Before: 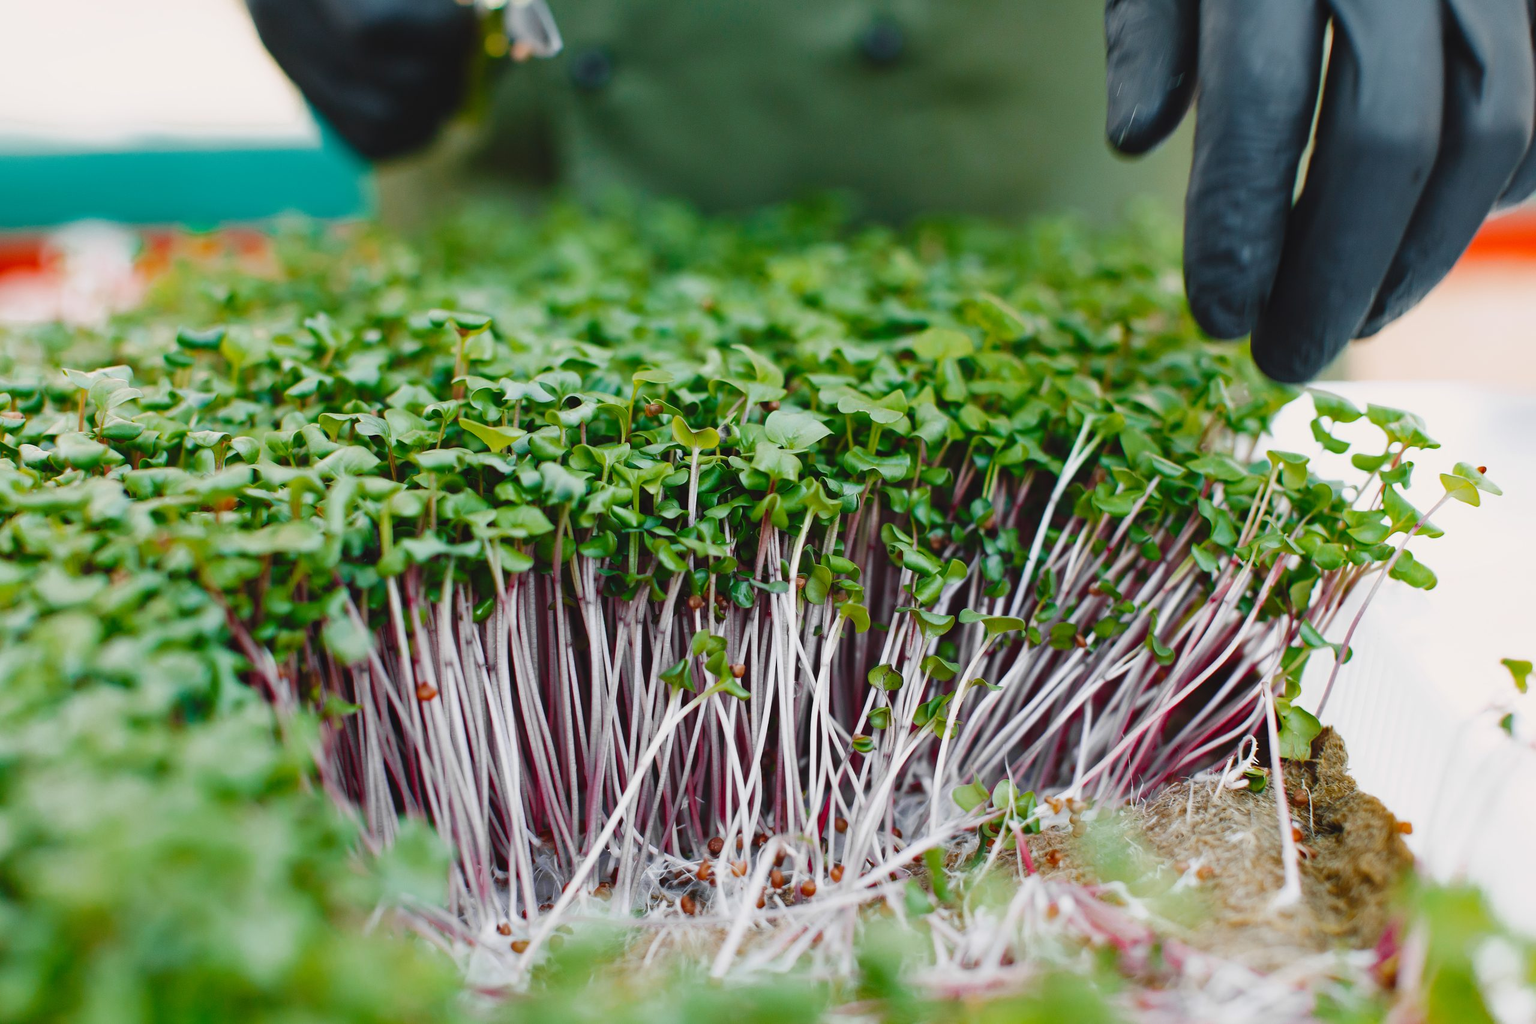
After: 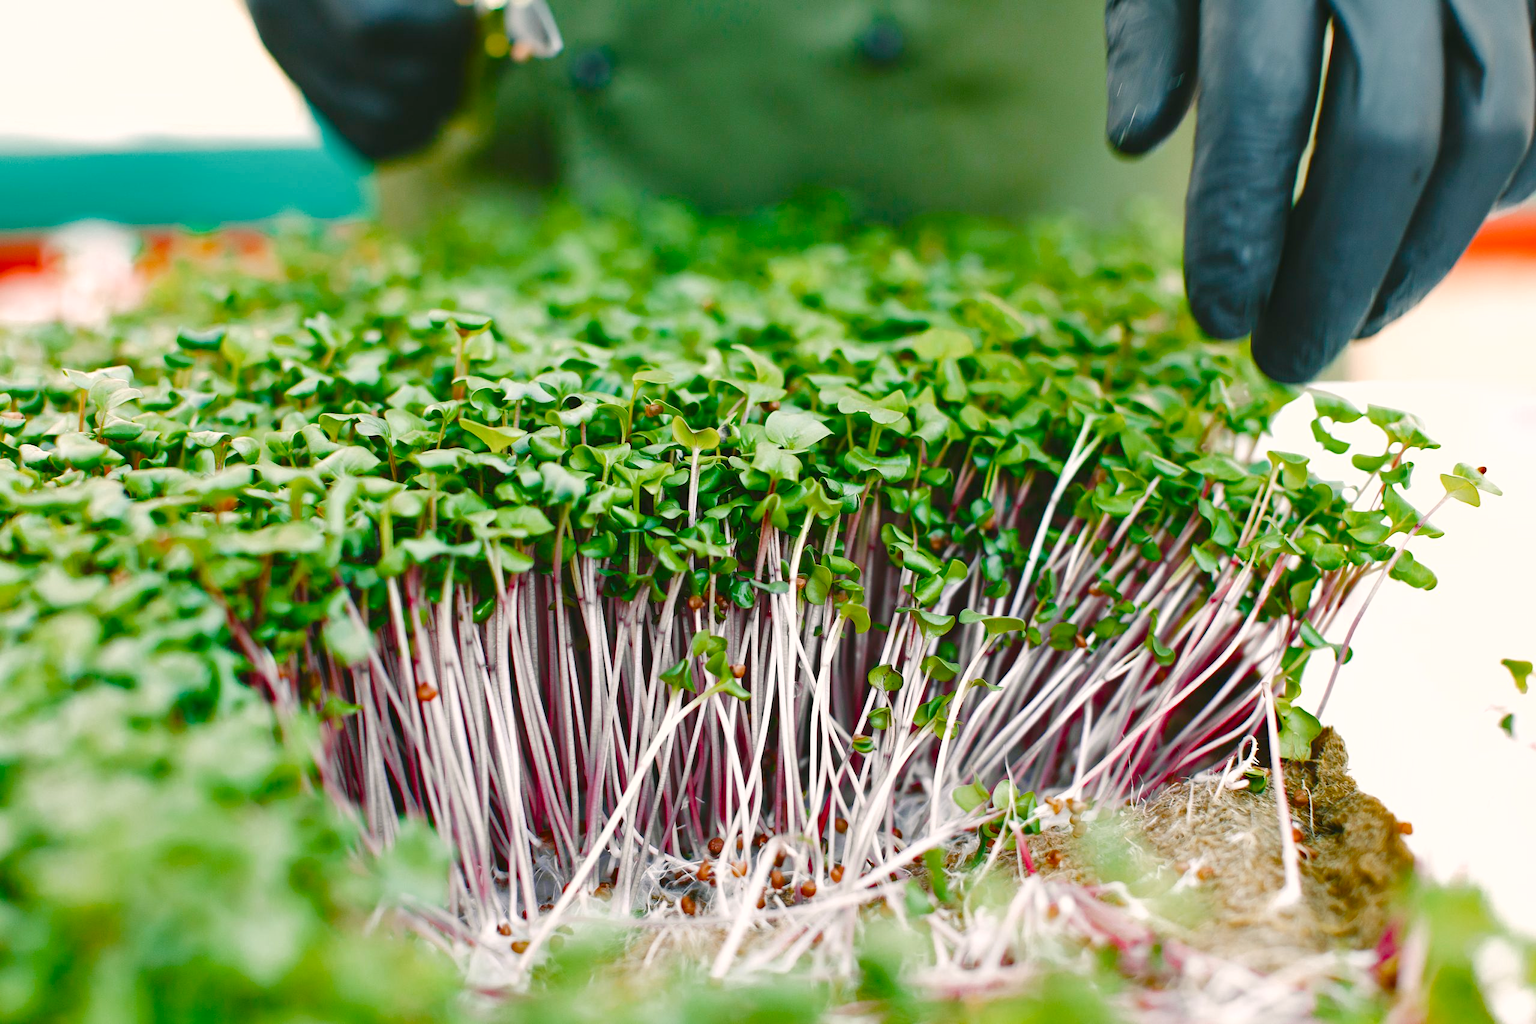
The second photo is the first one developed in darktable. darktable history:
shadows and highlights: radius 125.46, shadows 30.51, highlights -30.51, low approximation 0.01, soften with gaussian
color balance rgb: perceptual saturation grading › global saturation 20%, perceptual saturation grading › highlights -50%, perceptual saturation grading › shadows 30%, perceptual brilliance grading › global brilliance 10%, perceptual brilliance grading › shadows 15%
color correction: highlights a* 4.02, highlights b* 4.98, shadows a* -7.55, shadows b* 4.98
